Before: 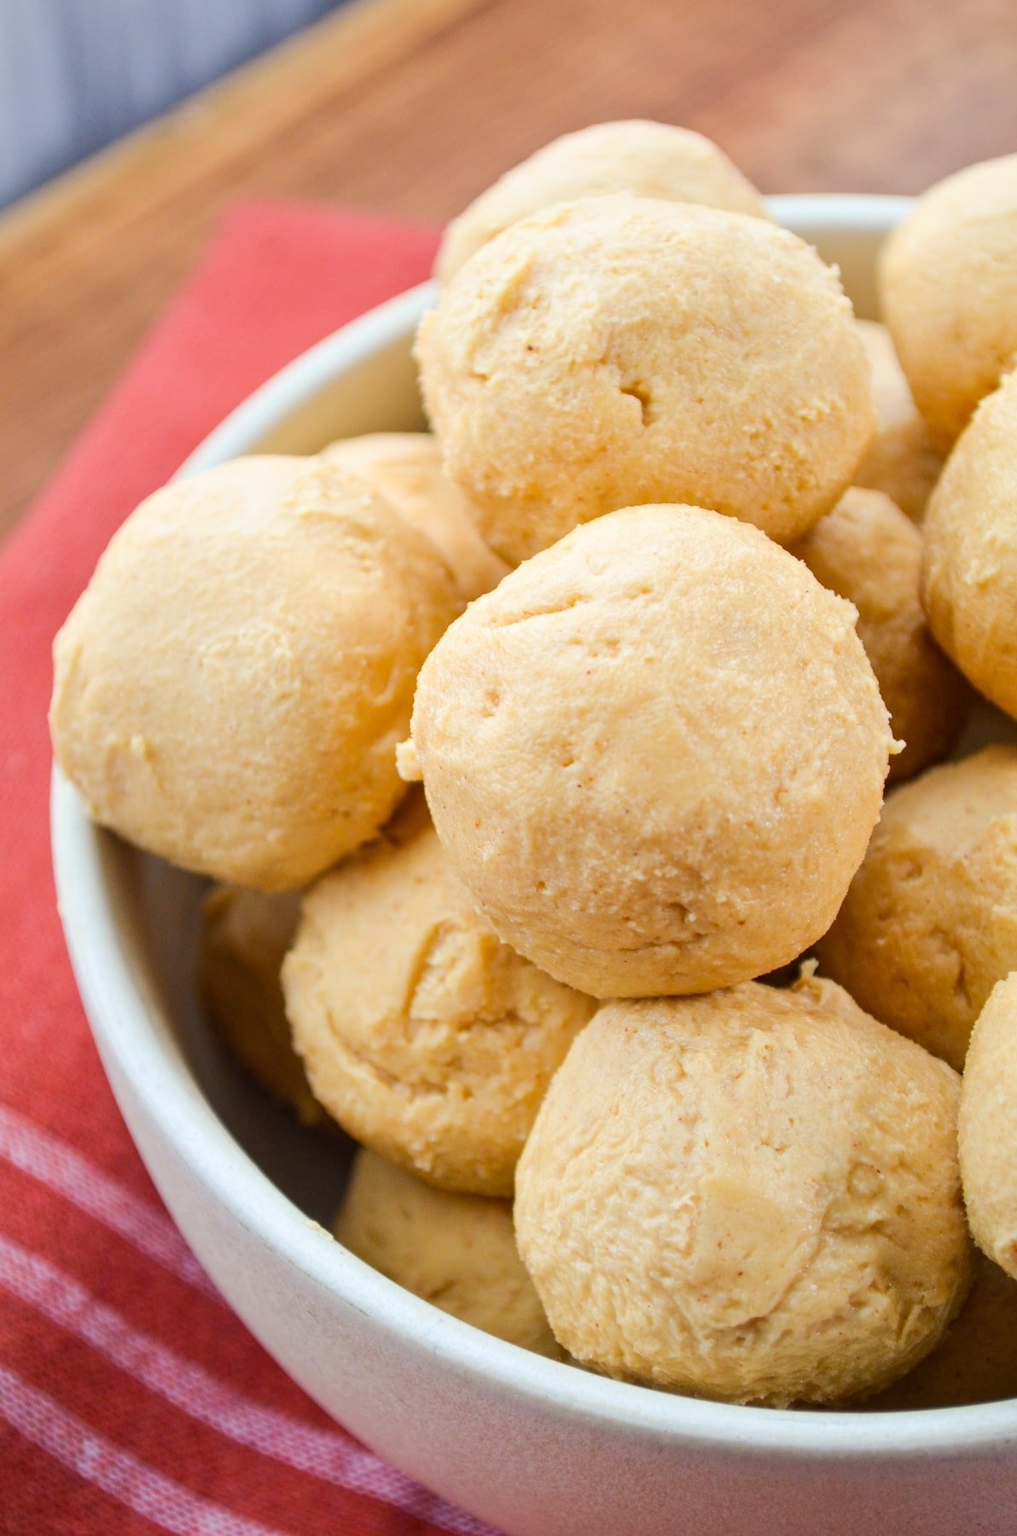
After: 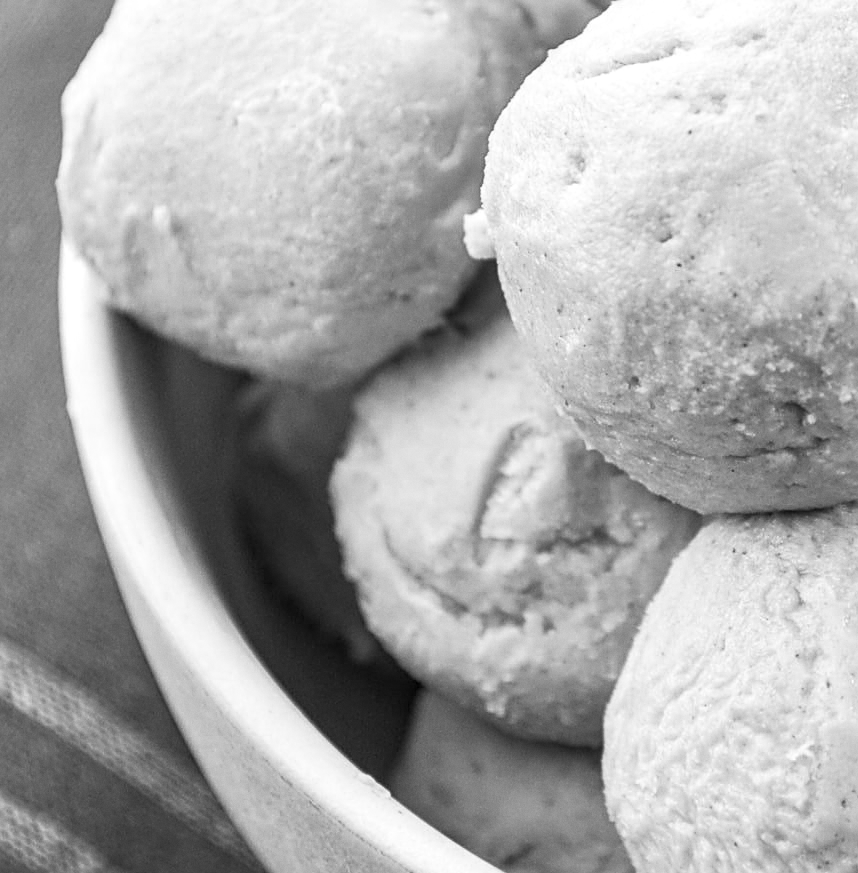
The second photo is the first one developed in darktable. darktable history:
base curve: curves: ch0 [(0, 0) (0.257, 0.25) (0.482, 0.586) (0.757, 0.871) (1, 1)]
local contrast: detail 130%
monochrome: on, module defaults
tone equalizer: on, module defaults
crop: top 36.498%, right 27.964%, bottom 14.995%
sharpen: on, module defaults
grain: coarseness 14.57 ISO, strength 8.8%
haze removal: adaptive false
